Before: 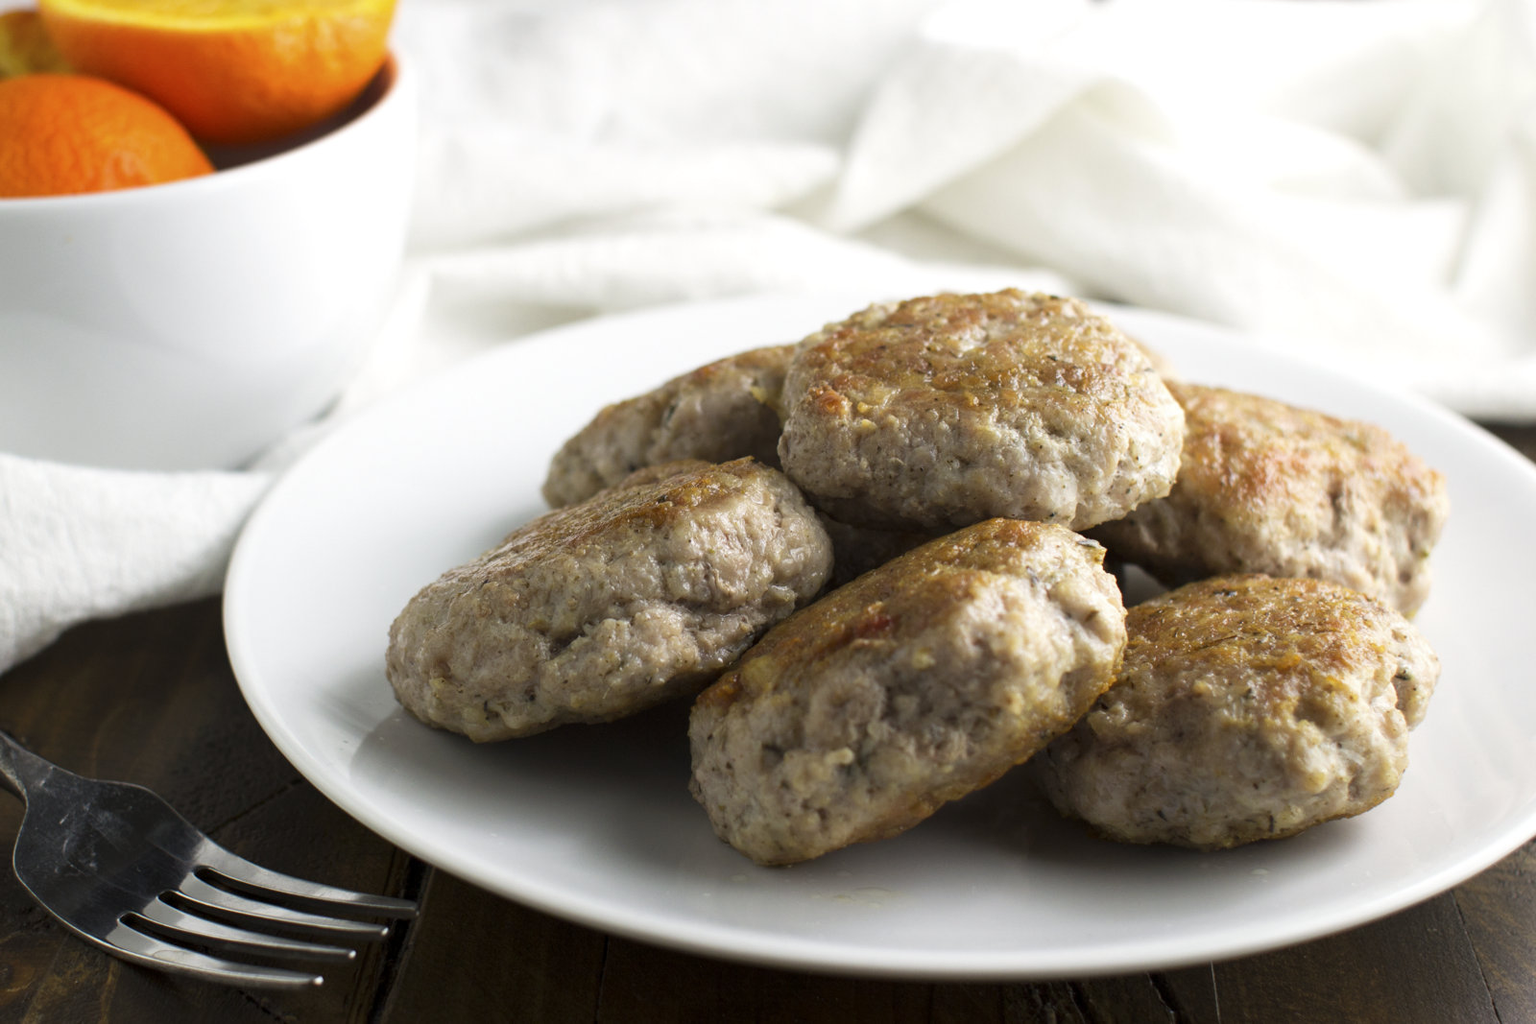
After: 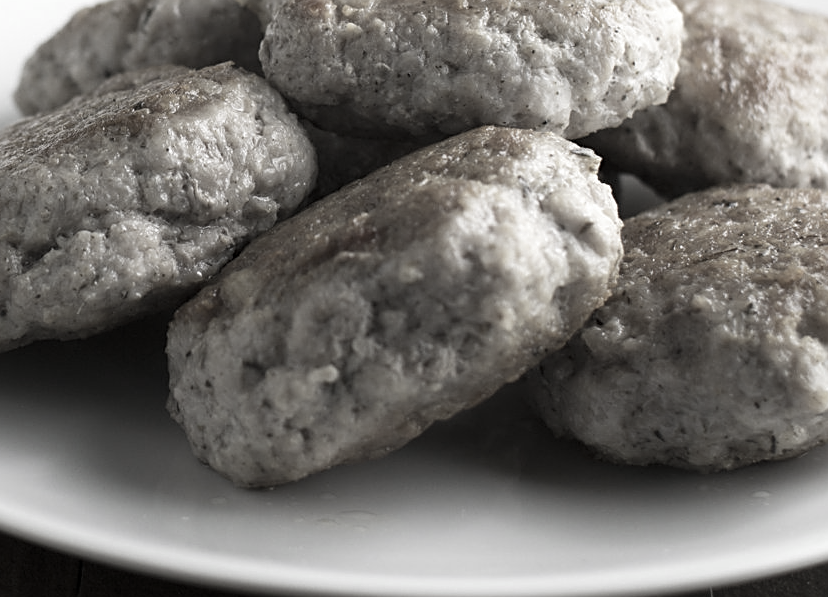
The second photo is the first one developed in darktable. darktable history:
sharpen: on, module defaults
color correction: saturation 0.2
crop: left 34.479%, top 38.822%, right 13.718%, bottom 5.172%
